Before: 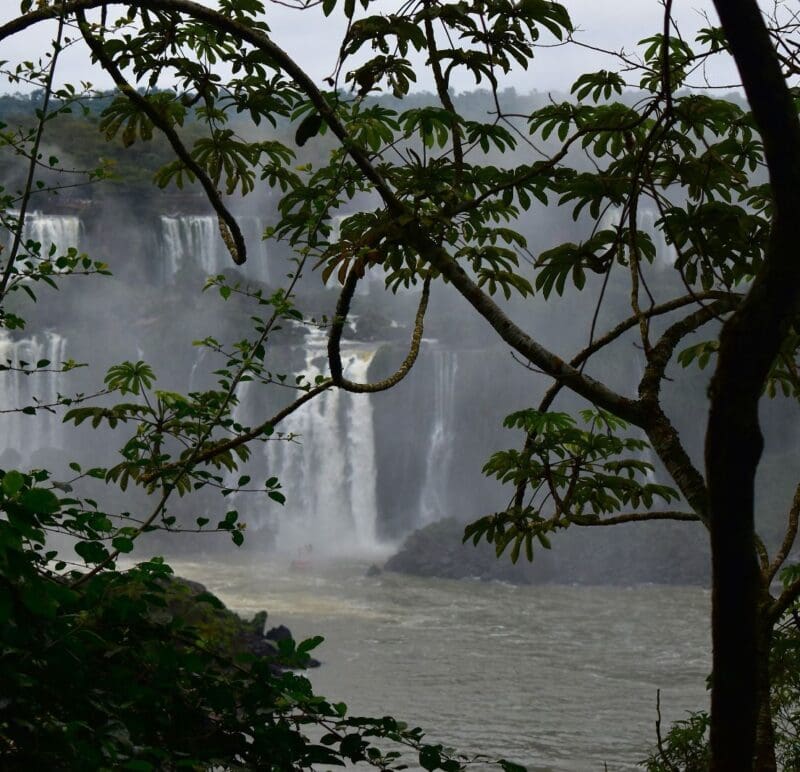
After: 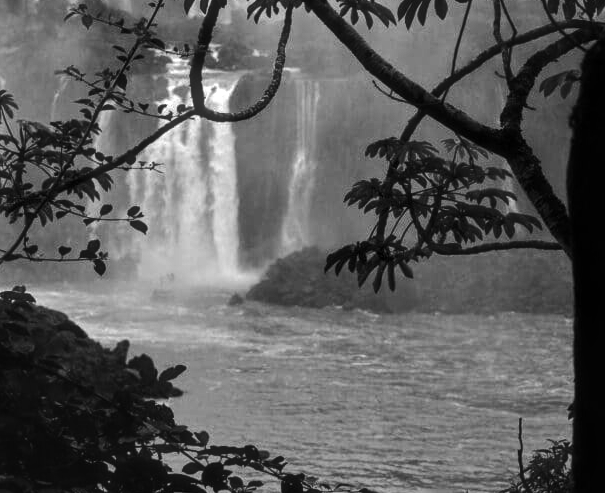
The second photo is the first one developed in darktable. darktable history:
local contrast: detail 130%
exposure: exposure -0.157 EV, compensate highlight preservation false
haze removal: strength -0.09, distance 0.358, compatibility mode true, adaptive false
color balance rgb: shadows lift › chroma 2%, shadows lift › hue 135.47°, highlights gain › chroma 2%, highlights gain › hue 291.01°, global offset › luminance 0.5%, perceptual saturation grading › global saturation -10.8%, perceptual saturation grading › highlights -26.83%, perceptual saturation grading › shadows 21.25%, perceptual brilliance grading › highlights 17.77%, perceptual brilliance grading › mid-tones 31.71%, perceptual brilliance grading › shadows -31.01%, global vibrance 24.91%
monochrome: a 2.21, b -1.33, size 2.2
crop and rotate: left 17.299%, top 35.115%, right 7.015%, bottom 1.024%
color balance: mode lift, gamma, gain (sRGB), lift [0.997, 0.979, 1.021, 1.011], gamma [1, 1.084, 0.916, 0.998], gain [1, 0.87, 1.13, 1.101], contrast 4.55%, contrast fulcrum 38.24%, output saturation 104.09%
